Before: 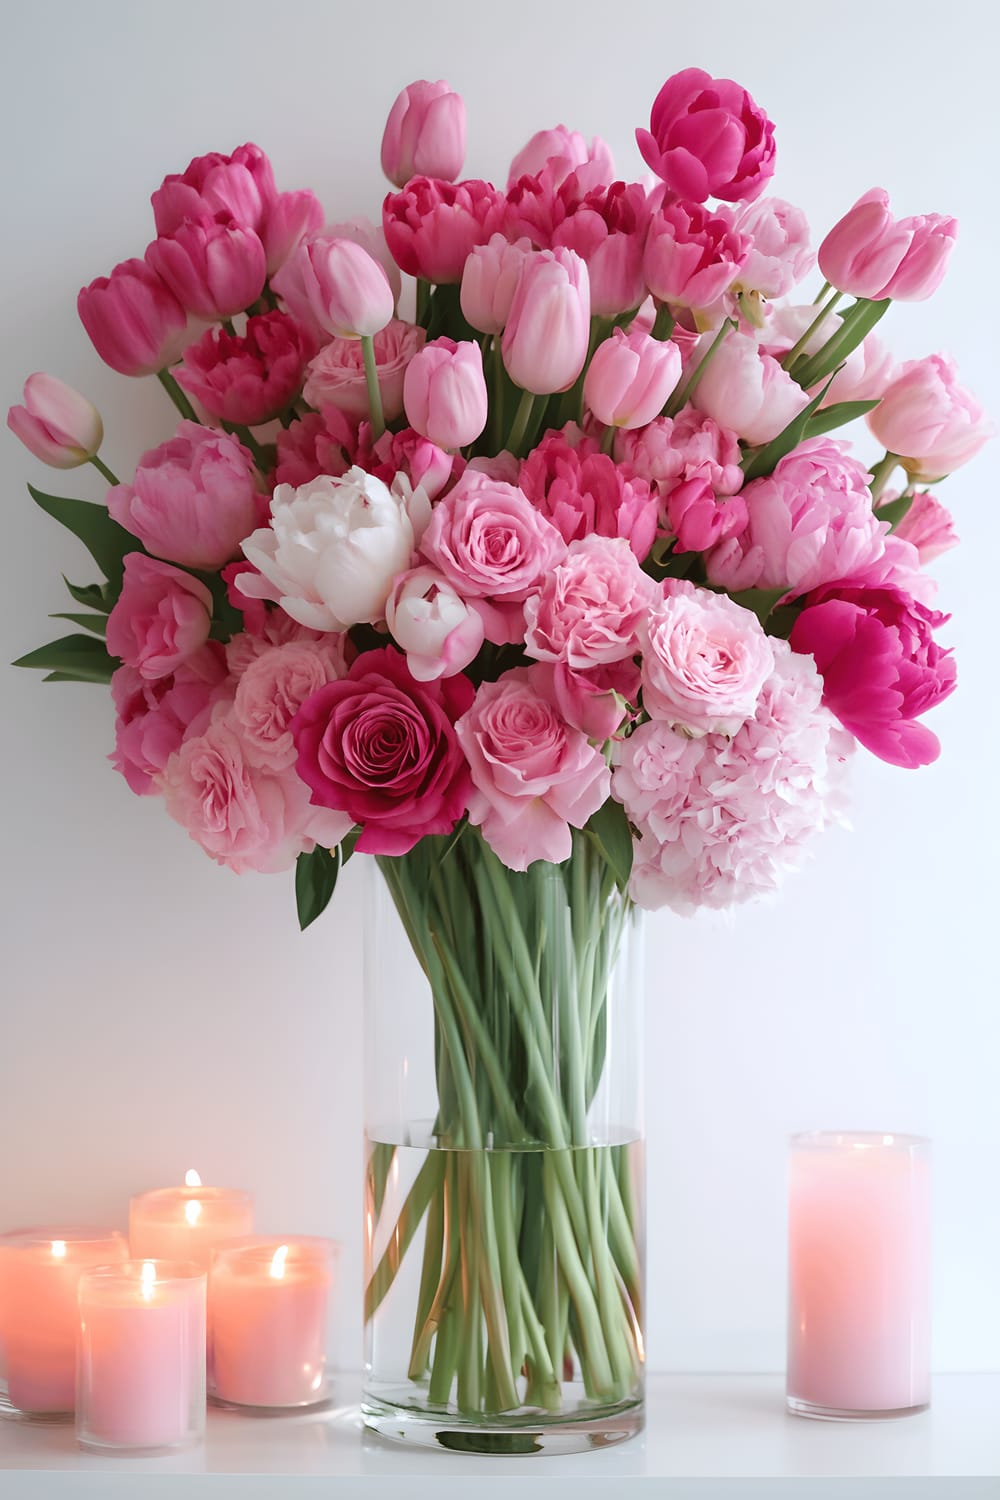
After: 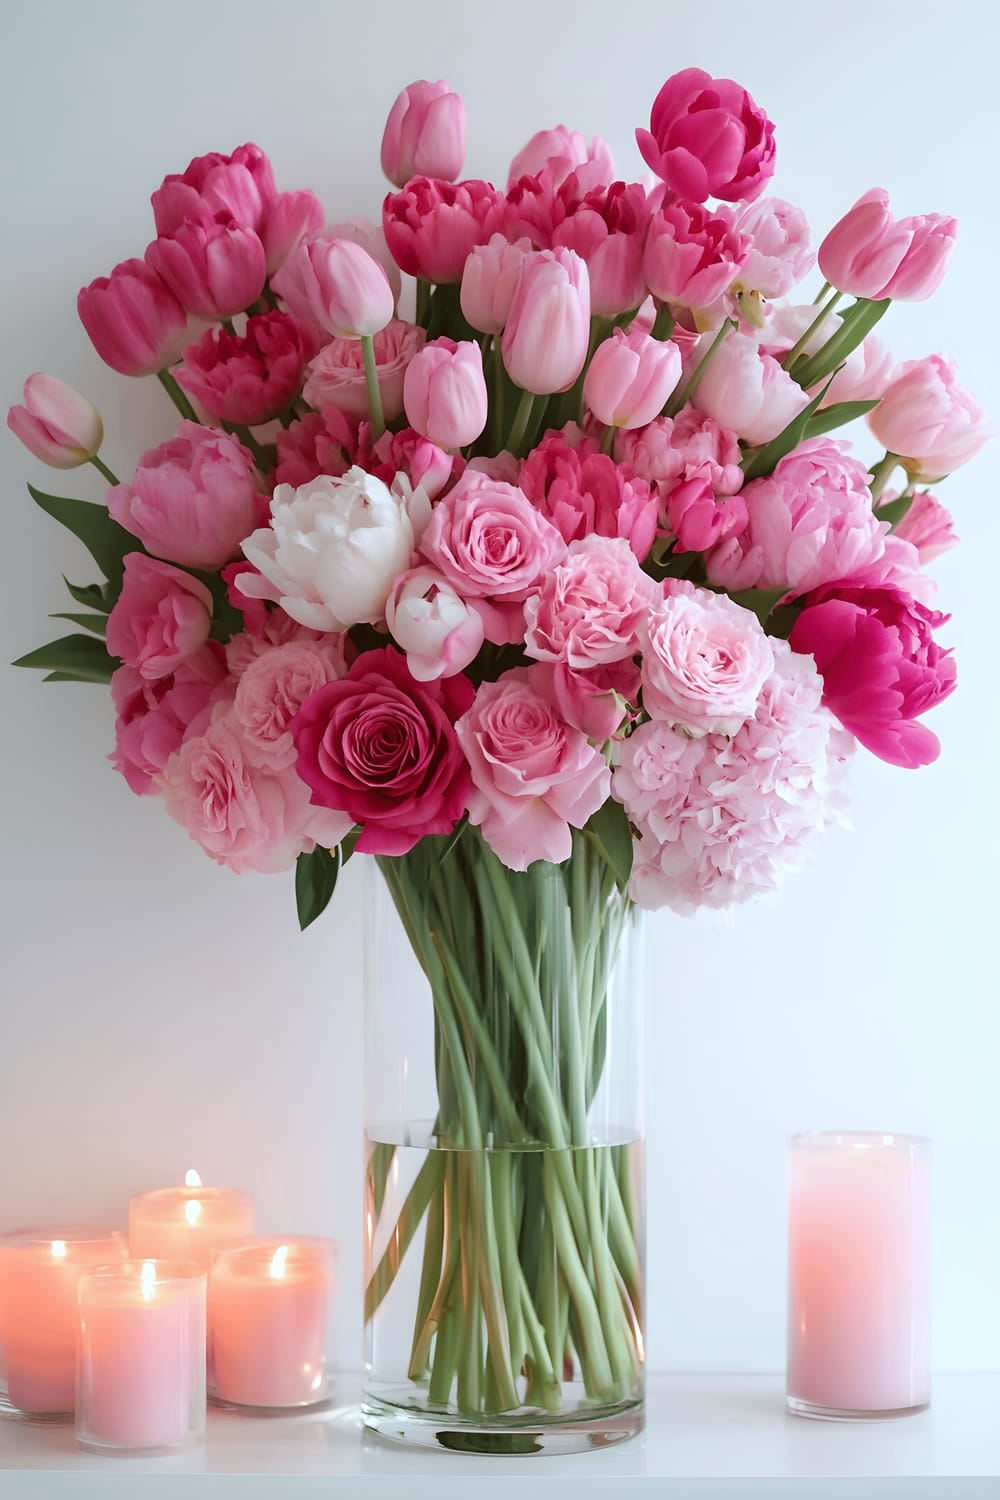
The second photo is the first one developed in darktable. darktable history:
color correction: highlights a* -2.79, highlights b* -2.84, shadows a* 2.21, shadows b* 2.63
